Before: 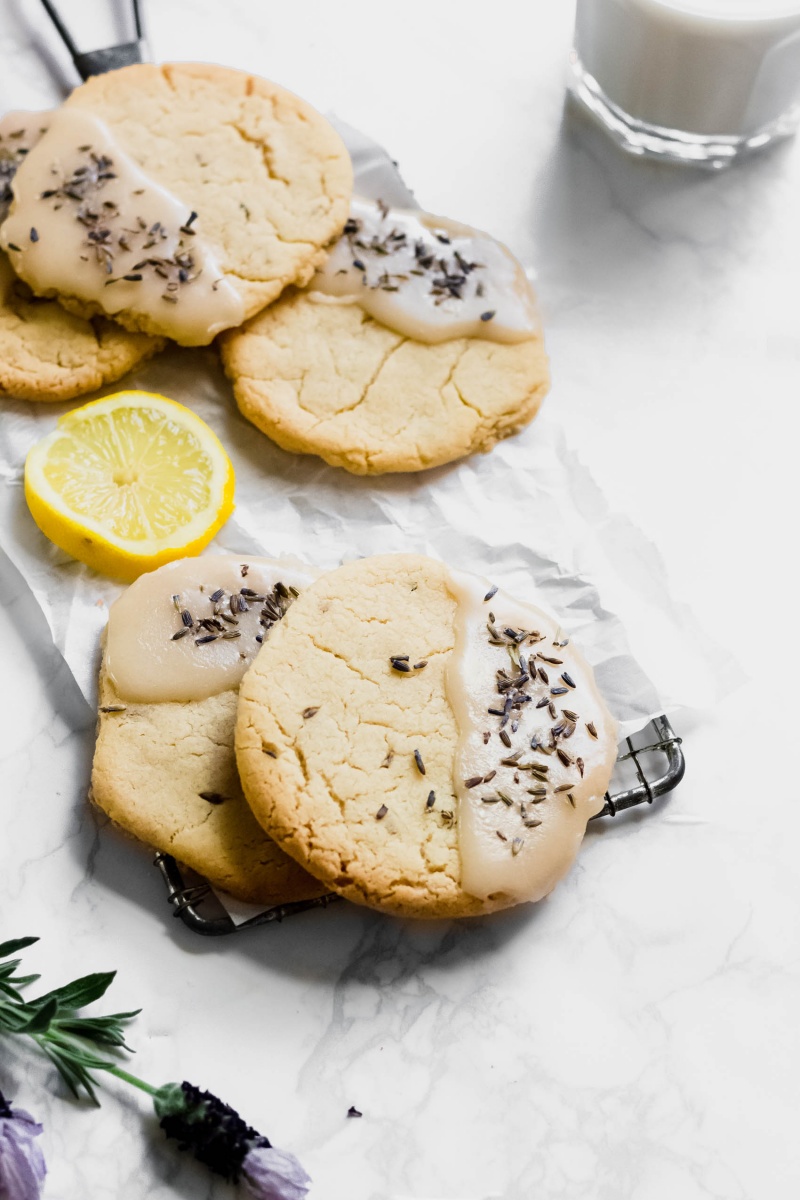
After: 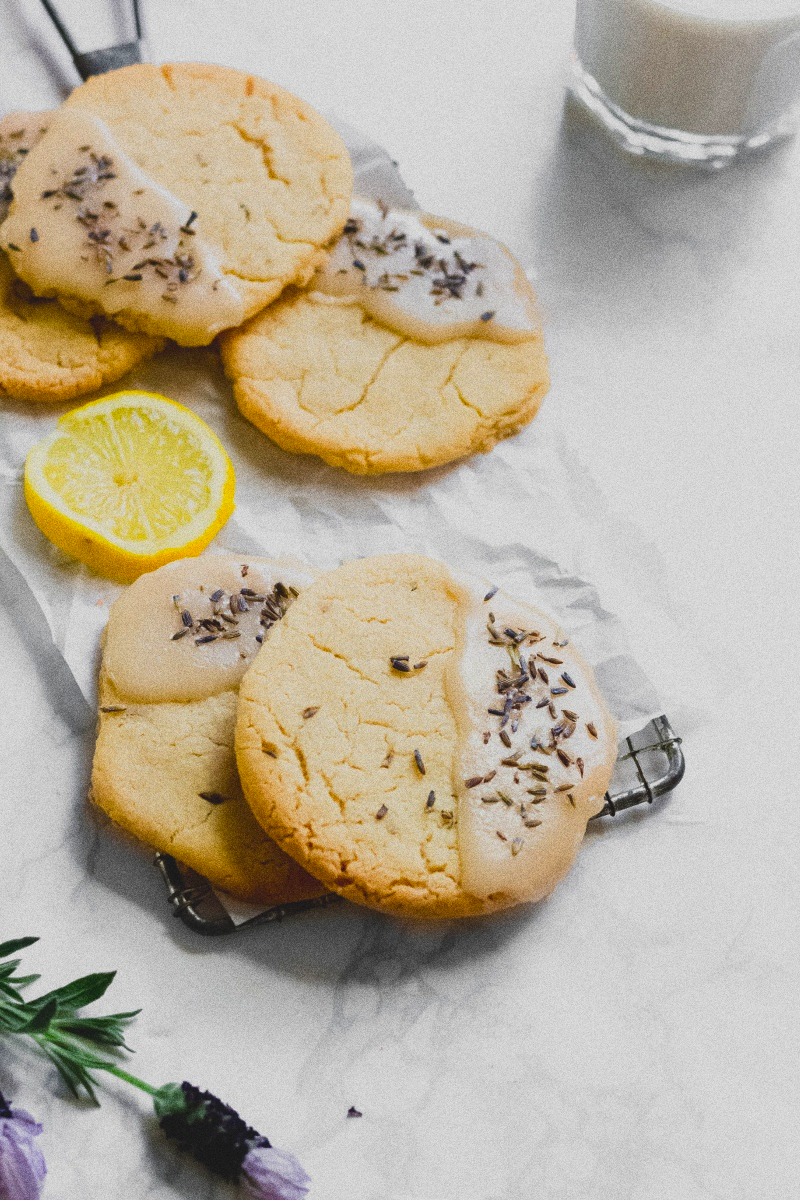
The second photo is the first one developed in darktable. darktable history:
contrast brightness saturation: contrast -0.19, saturation 0.19
grain: coarseness 0.09 ISO, strength 40%
